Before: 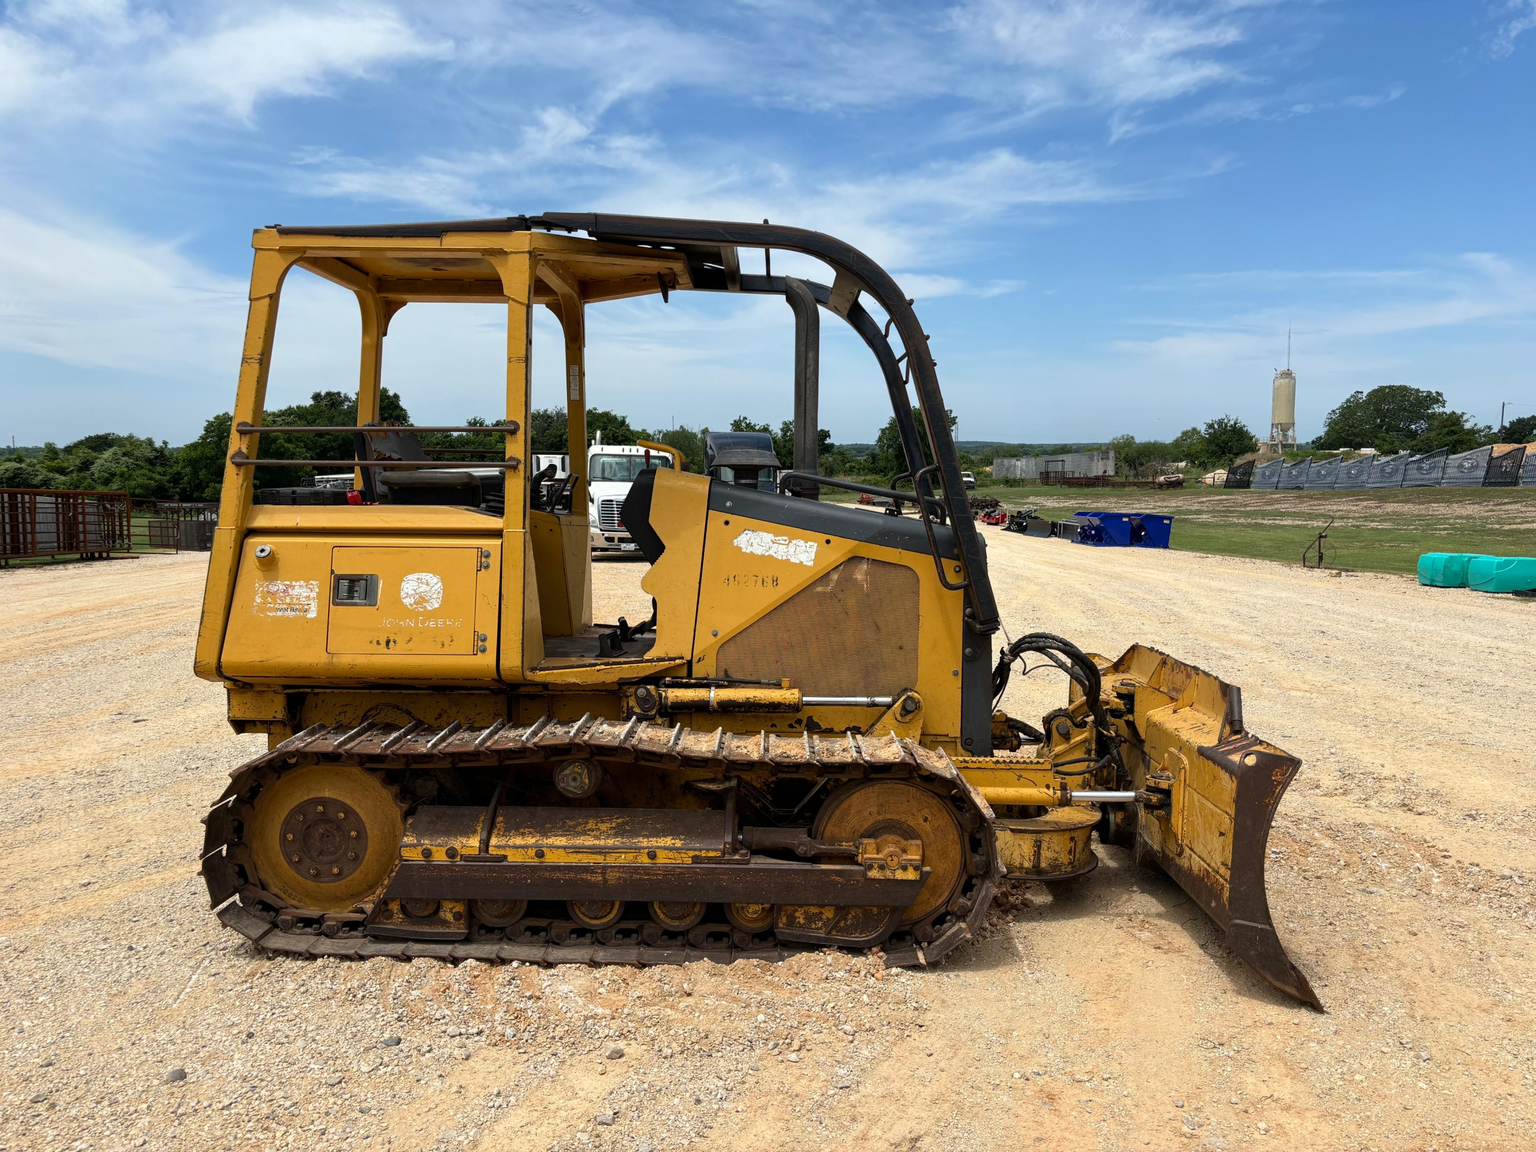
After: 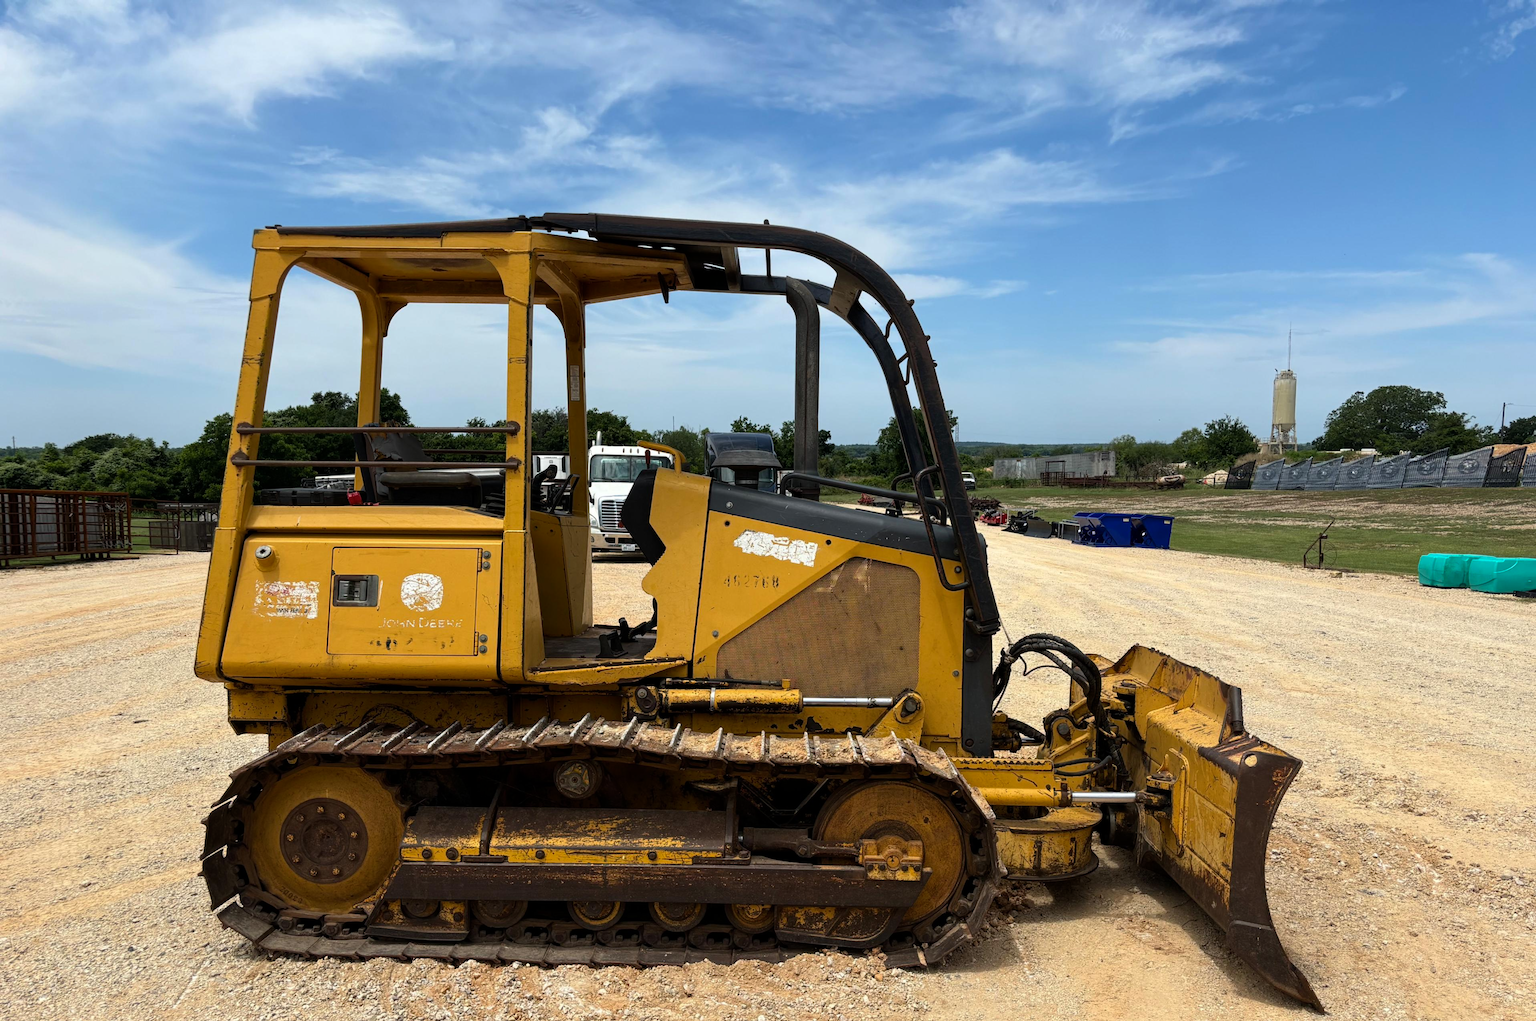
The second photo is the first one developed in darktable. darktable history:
crop and rotate: top 0%, bottom 11.408%
color balance rgb: power › luminance -9.114%, perceptual saturation grading › global saturation 0.005%, global vibrance 20%
